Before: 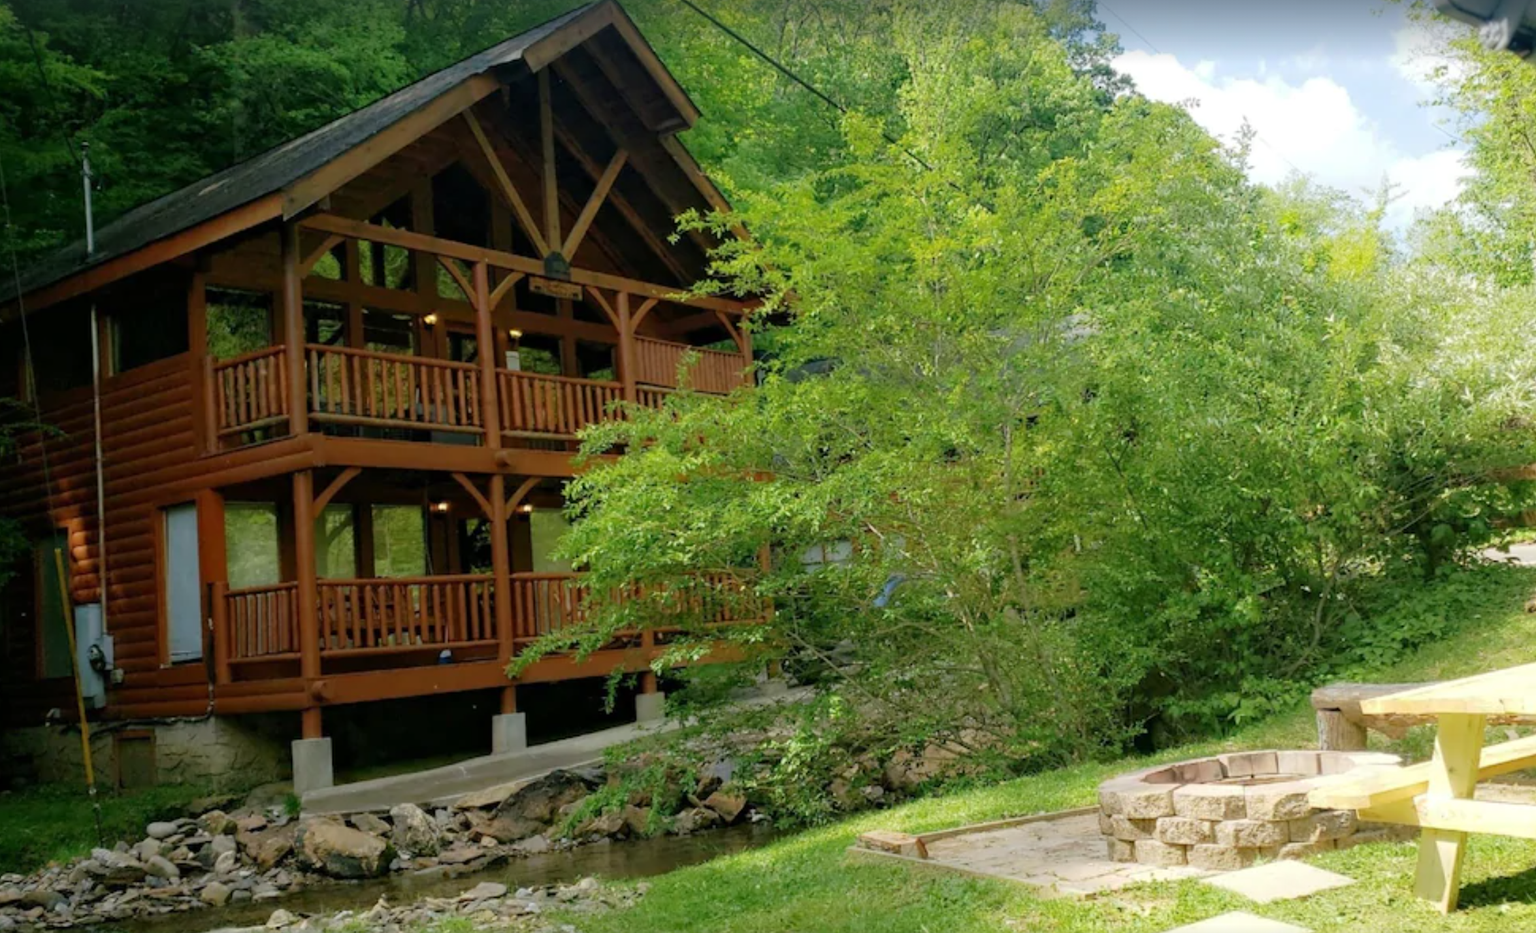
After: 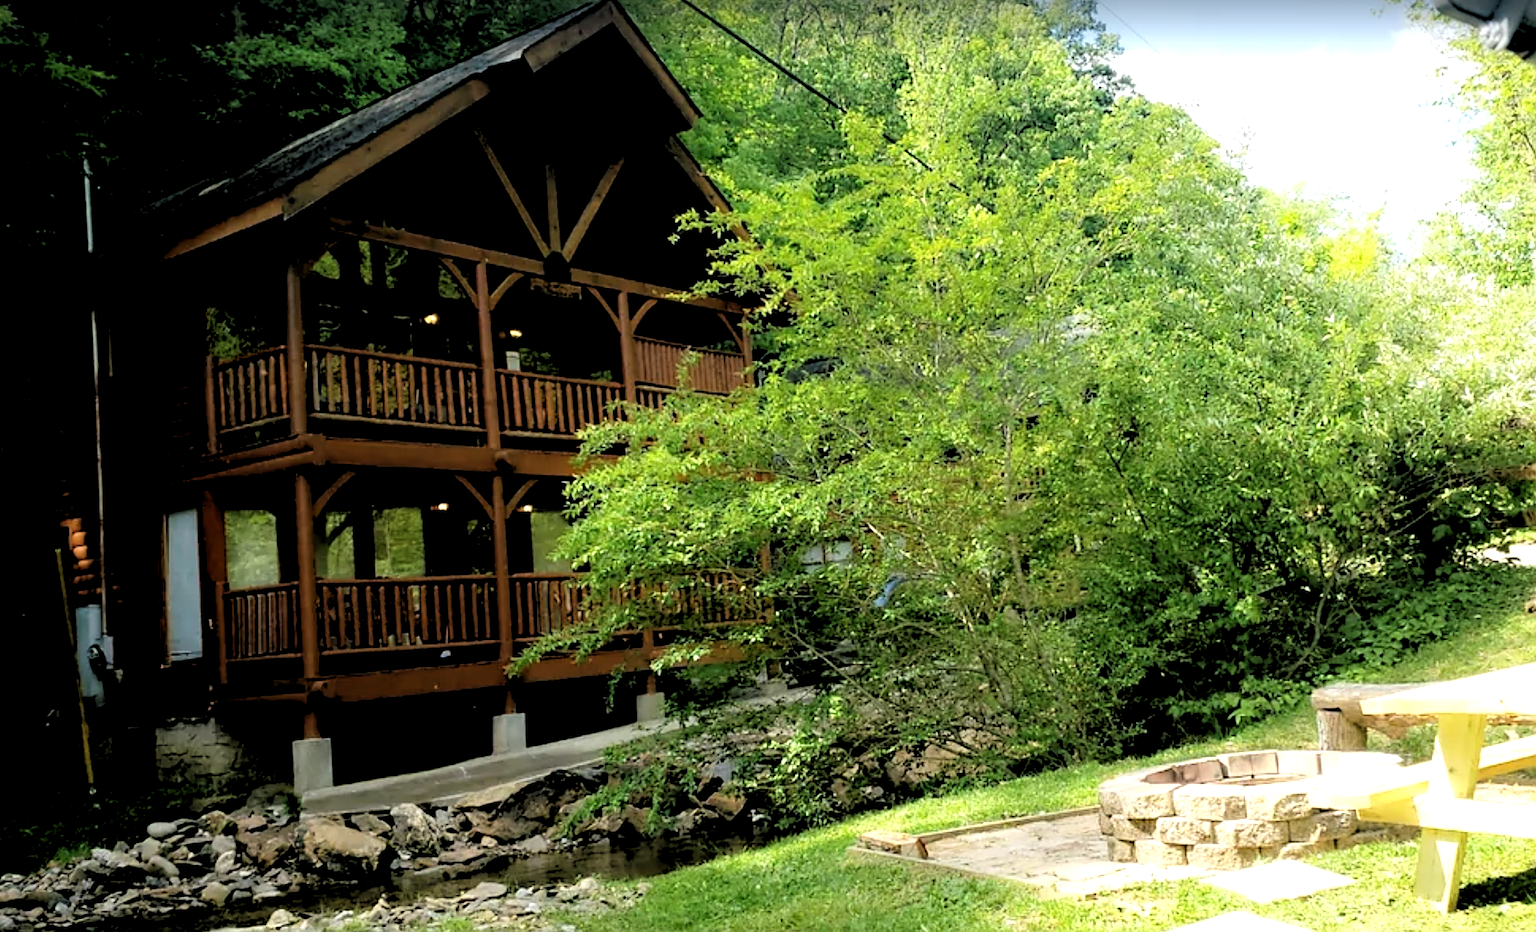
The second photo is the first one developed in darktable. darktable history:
tone equalizer: -8 EV -0.75 EV, -7 EV -0.7 EV, -6 EV -0.6 EV, -5 EV -0.4 EV, -3 EV 0.4 EV, -2 EV 0.6 EV, -1 EV 0.7 EV, +0 EV 0.75 EV, edges refinement/feathering 500, mask exposure compensation -1.57 EV, preserve details no
sharpen: on, module defaults
rgb levels: levels [[0.029, 0.461, 0.922], [0, 0.5, 1], [0, 0.5, 1]]
